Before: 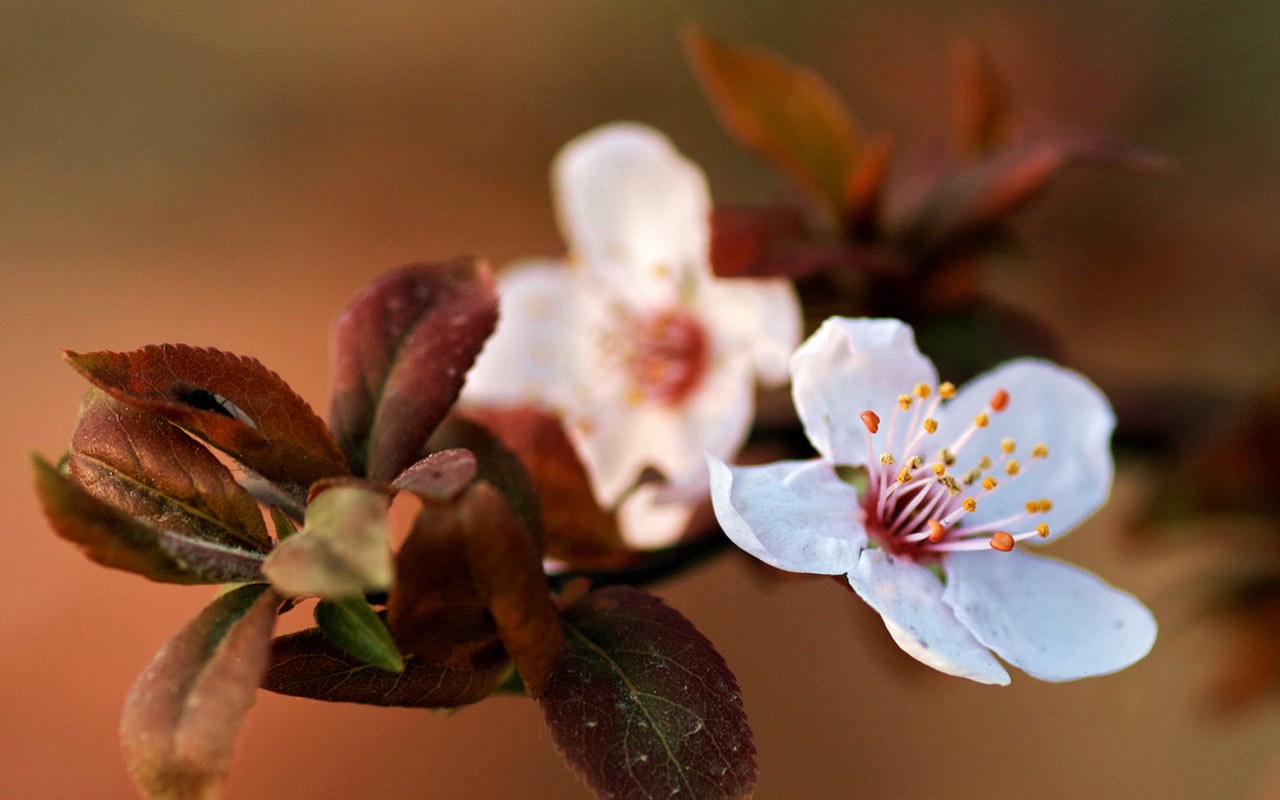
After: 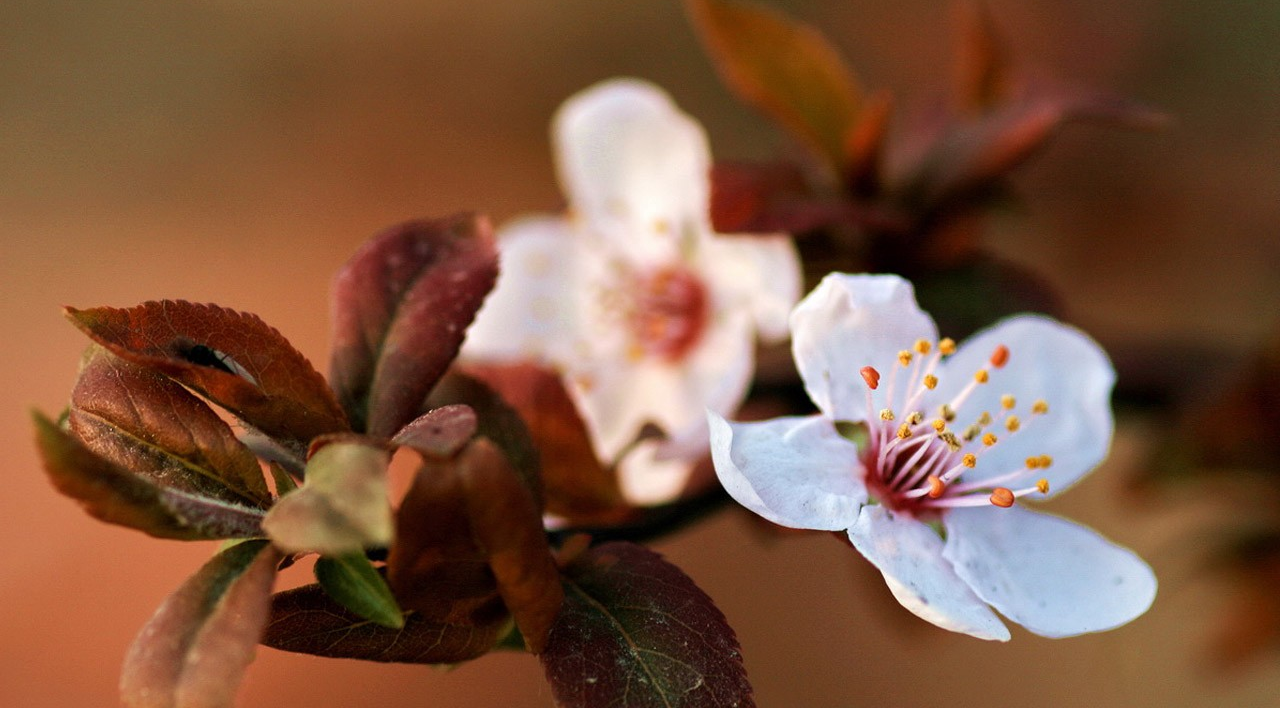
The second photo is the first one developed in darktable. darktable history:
crop and rotate: top 5.572%, bottom 5.924%
